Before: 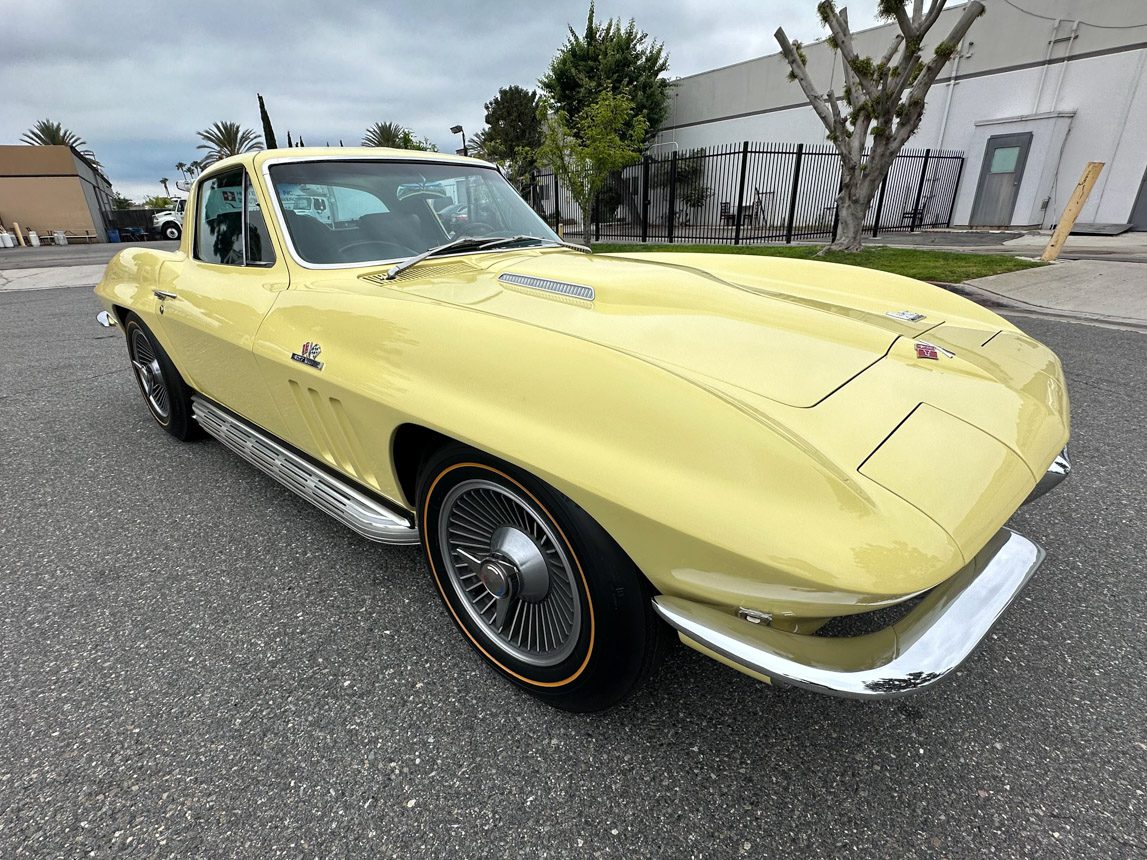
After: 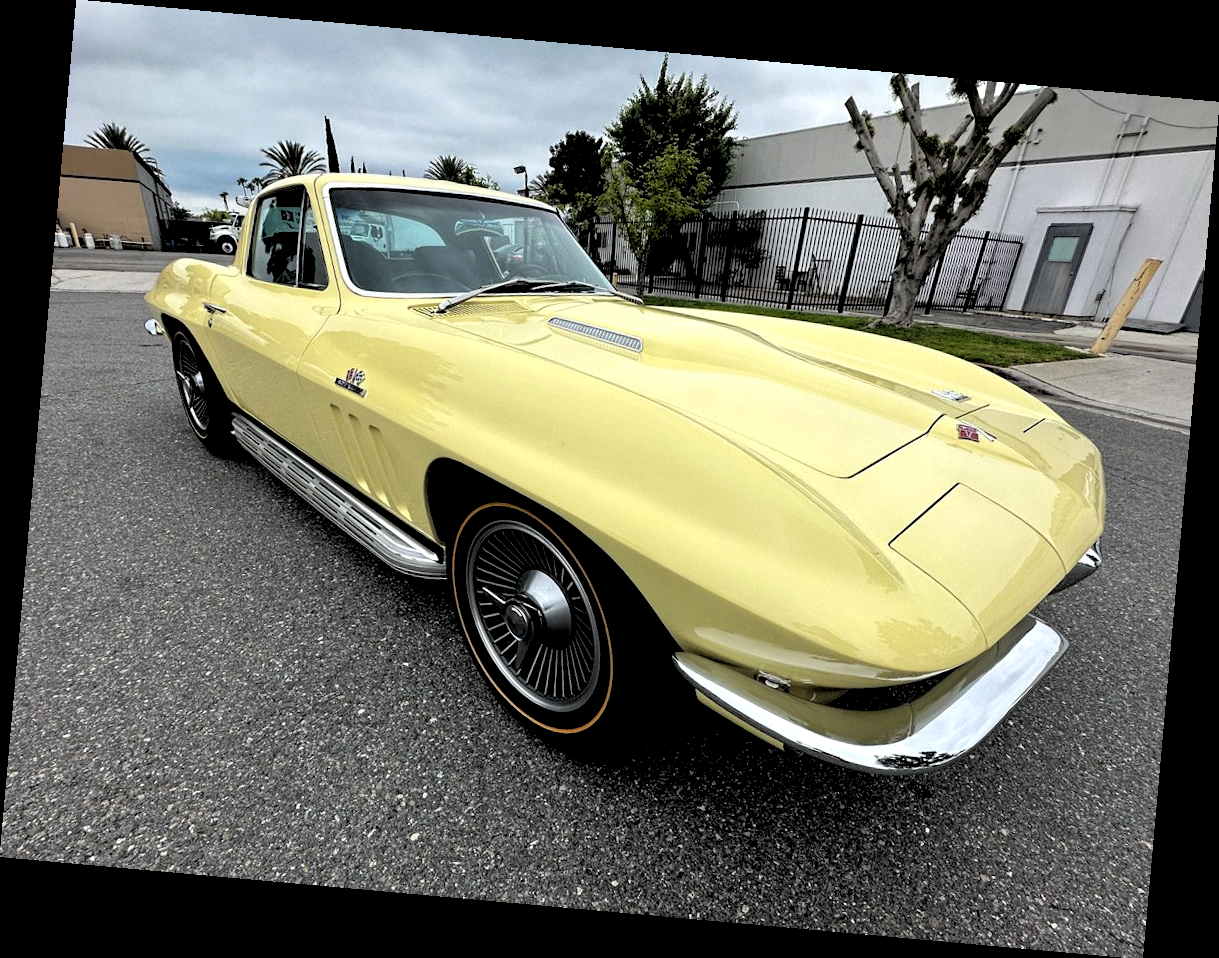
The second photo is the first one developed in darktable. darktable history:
rotate and perspective: rotation 5.12°, automatic cropping off
rgb levels: levels [[0.034, 0.472, 0.904], [0, 0.5, 1], [0, 0.5, 1]]
